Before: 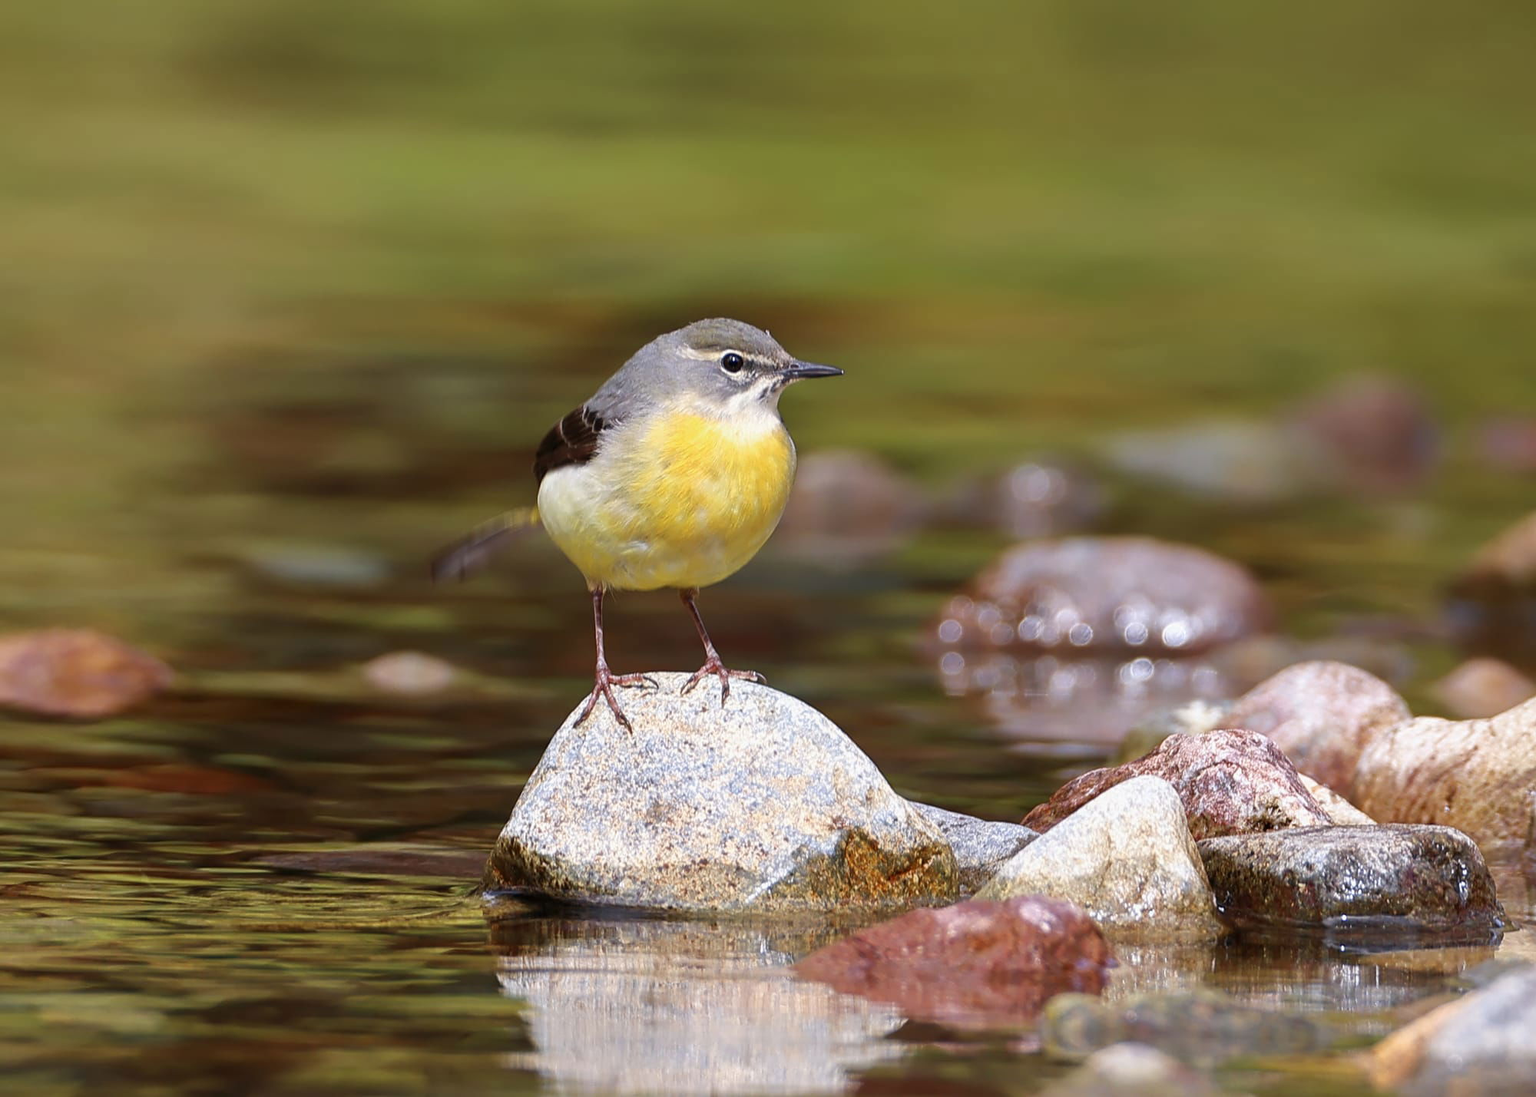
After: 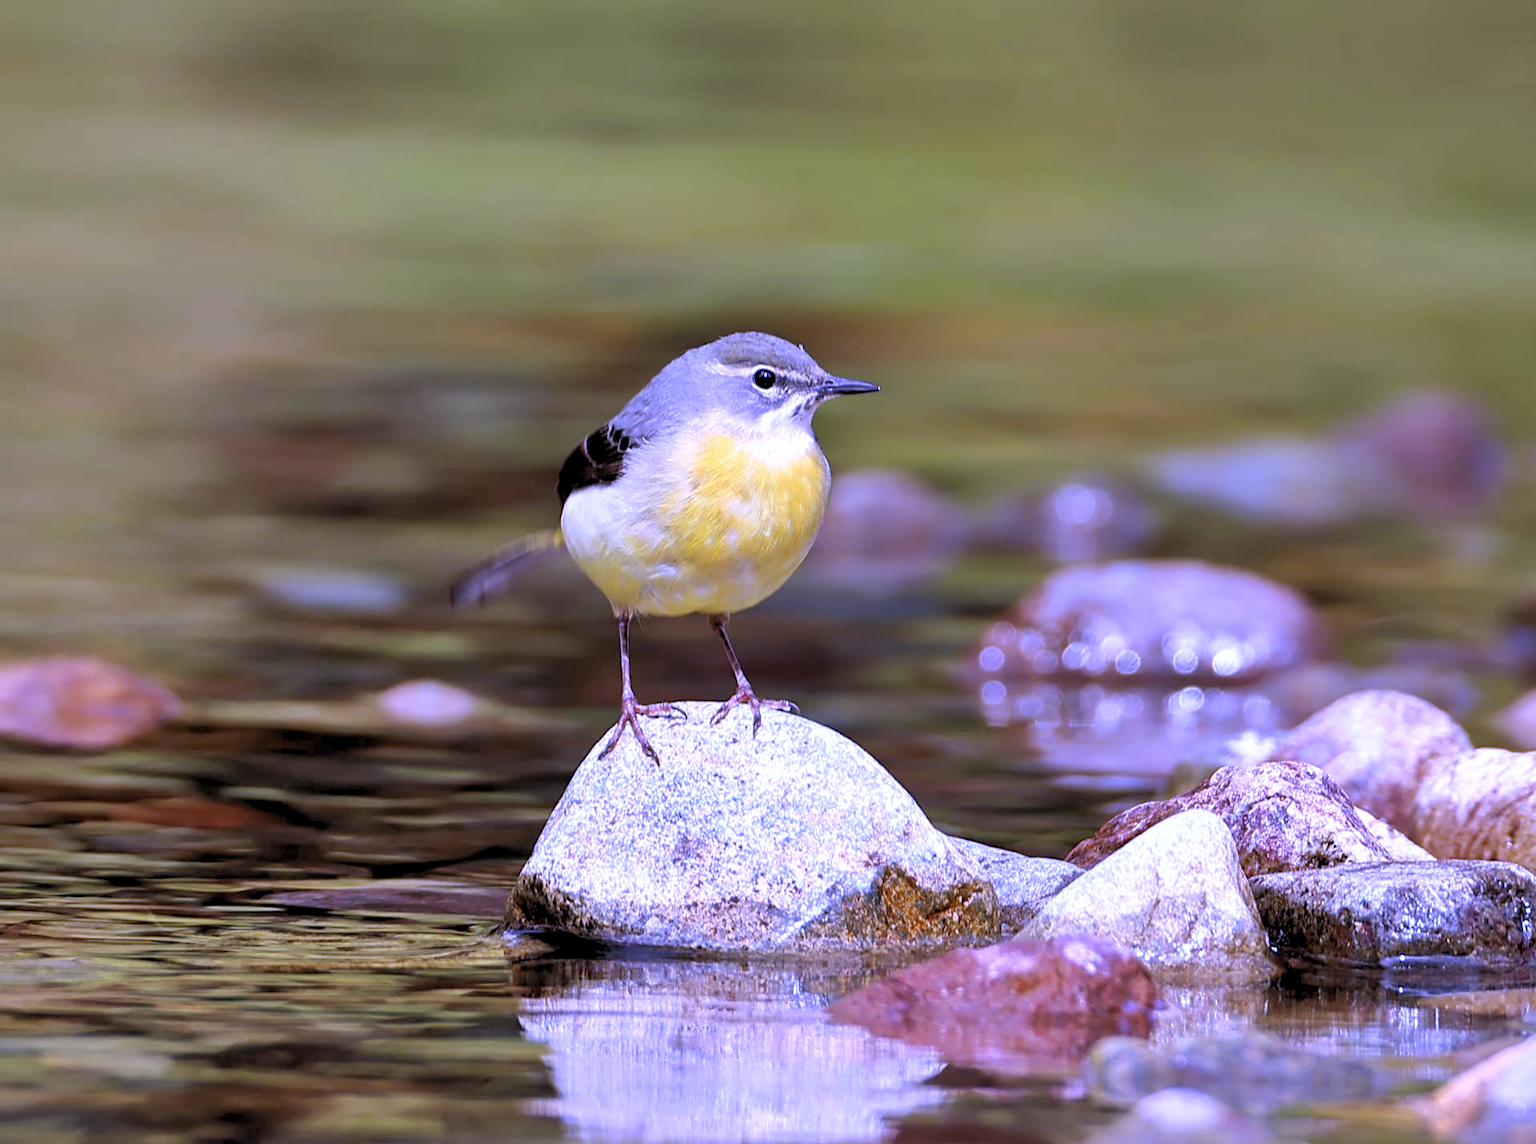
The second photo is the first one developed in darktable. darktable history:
crop: right 4.126%, bottom 0.031%
shadows and highlights: shadows 53, soften with gaussian
white balance: red 0.98, blue 1.61
rgb levels: levels [[0.013, 0.434, 0.89], [0, 0.5, 1], [0, 0.5, 1]]
